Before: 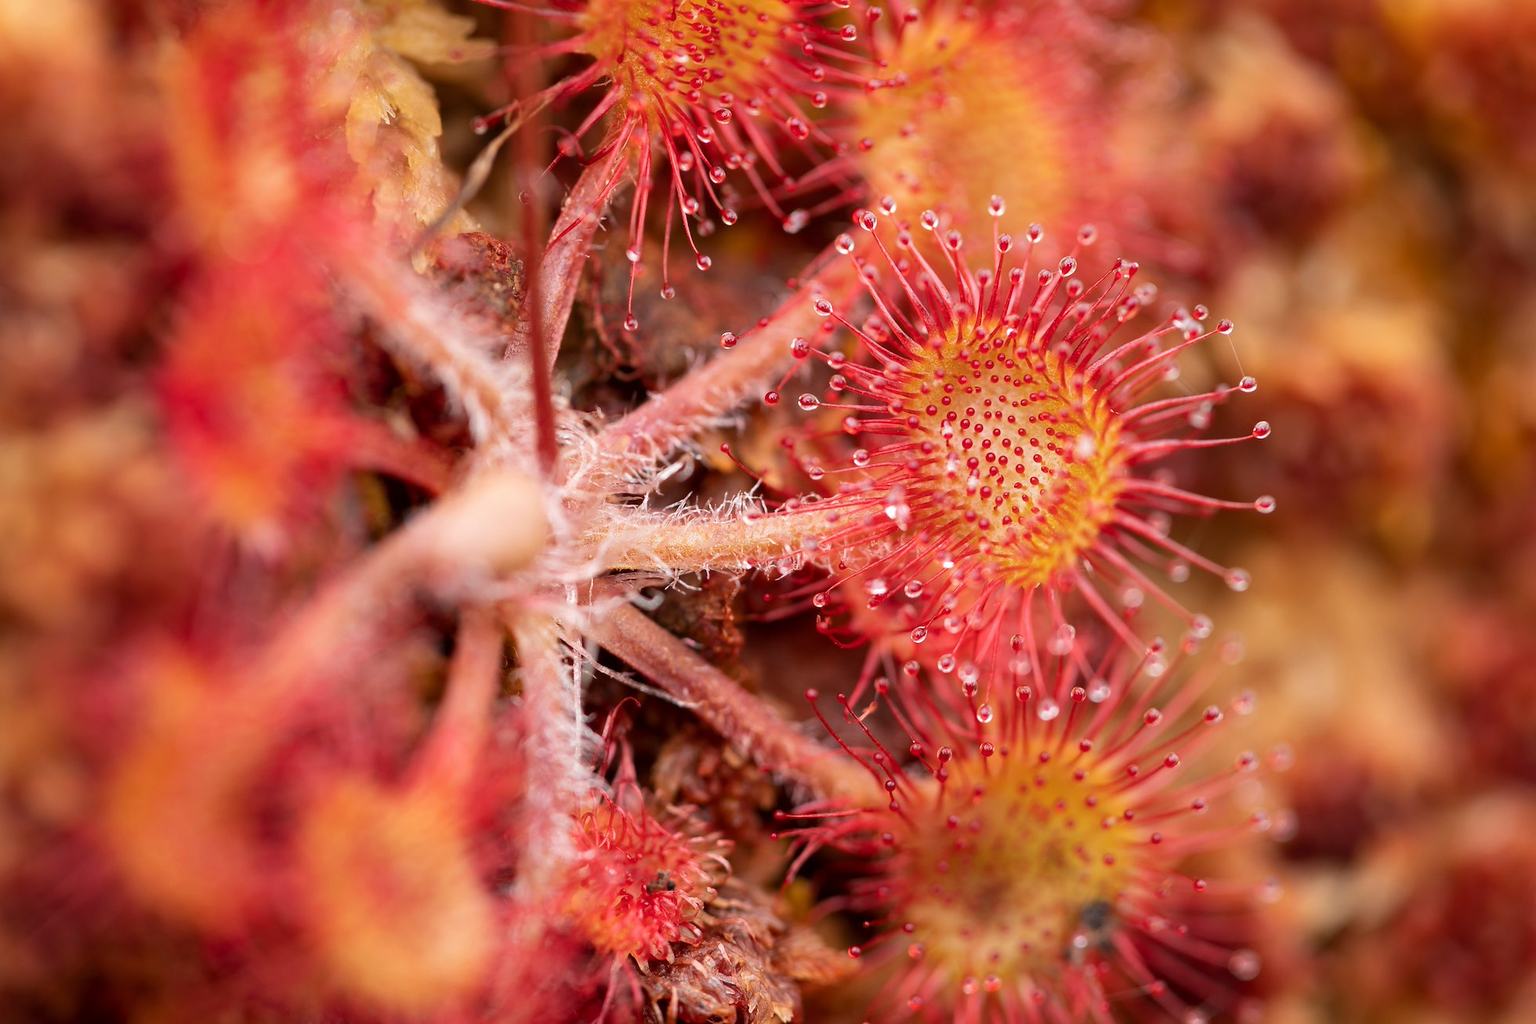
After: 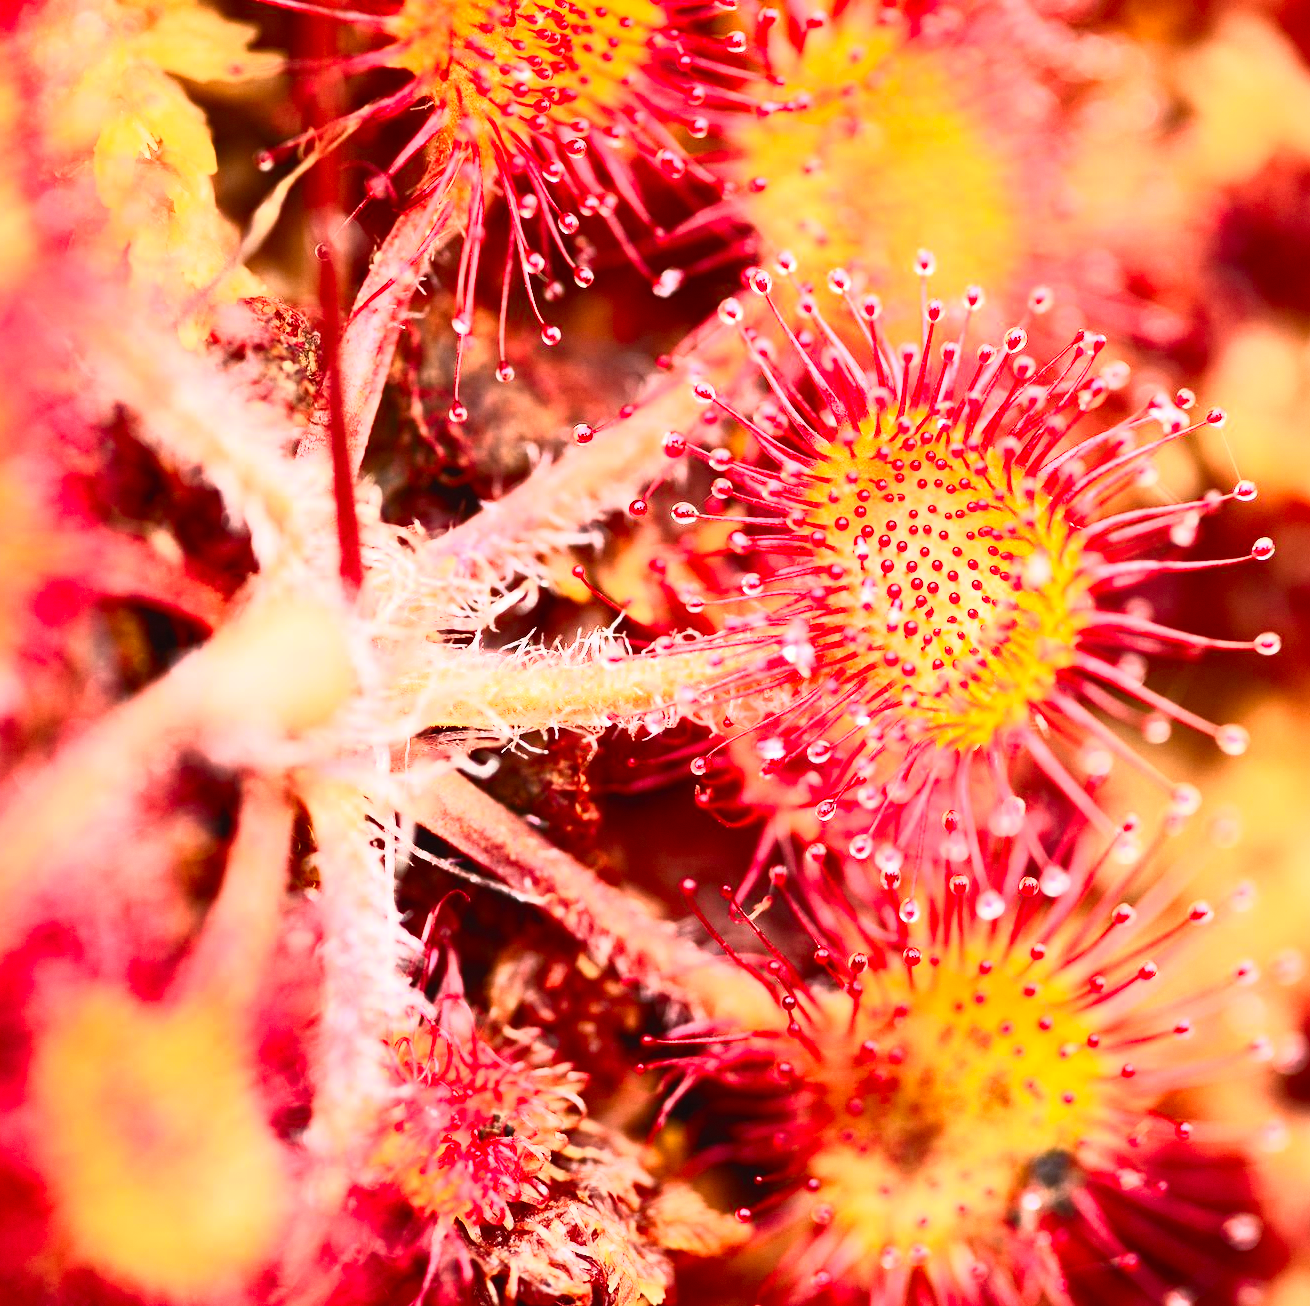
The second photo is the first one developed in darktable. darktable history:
exposure: black level correction 0, exposure 0.2 EV, compensate exposure bias true, compensate highlight preservation false
crop and rotate: left 17.732%, right 15.423%
grain: coarseness 0.09 ISO, strength 10%
contrast brightness saturation: contrast 0.83, brightness 0.59, saturation 0.59
